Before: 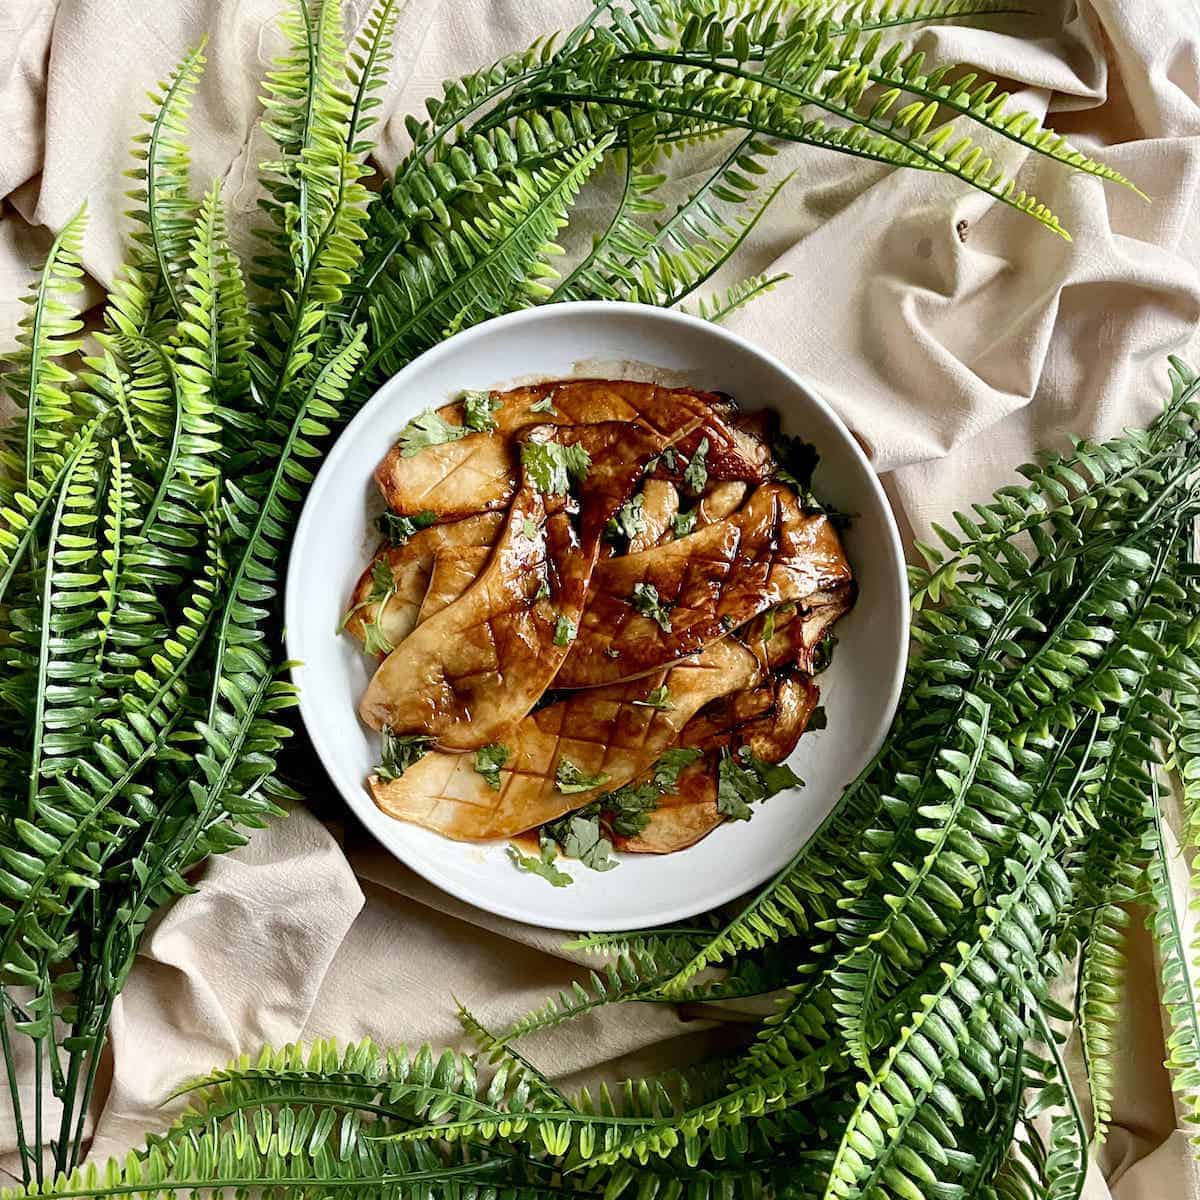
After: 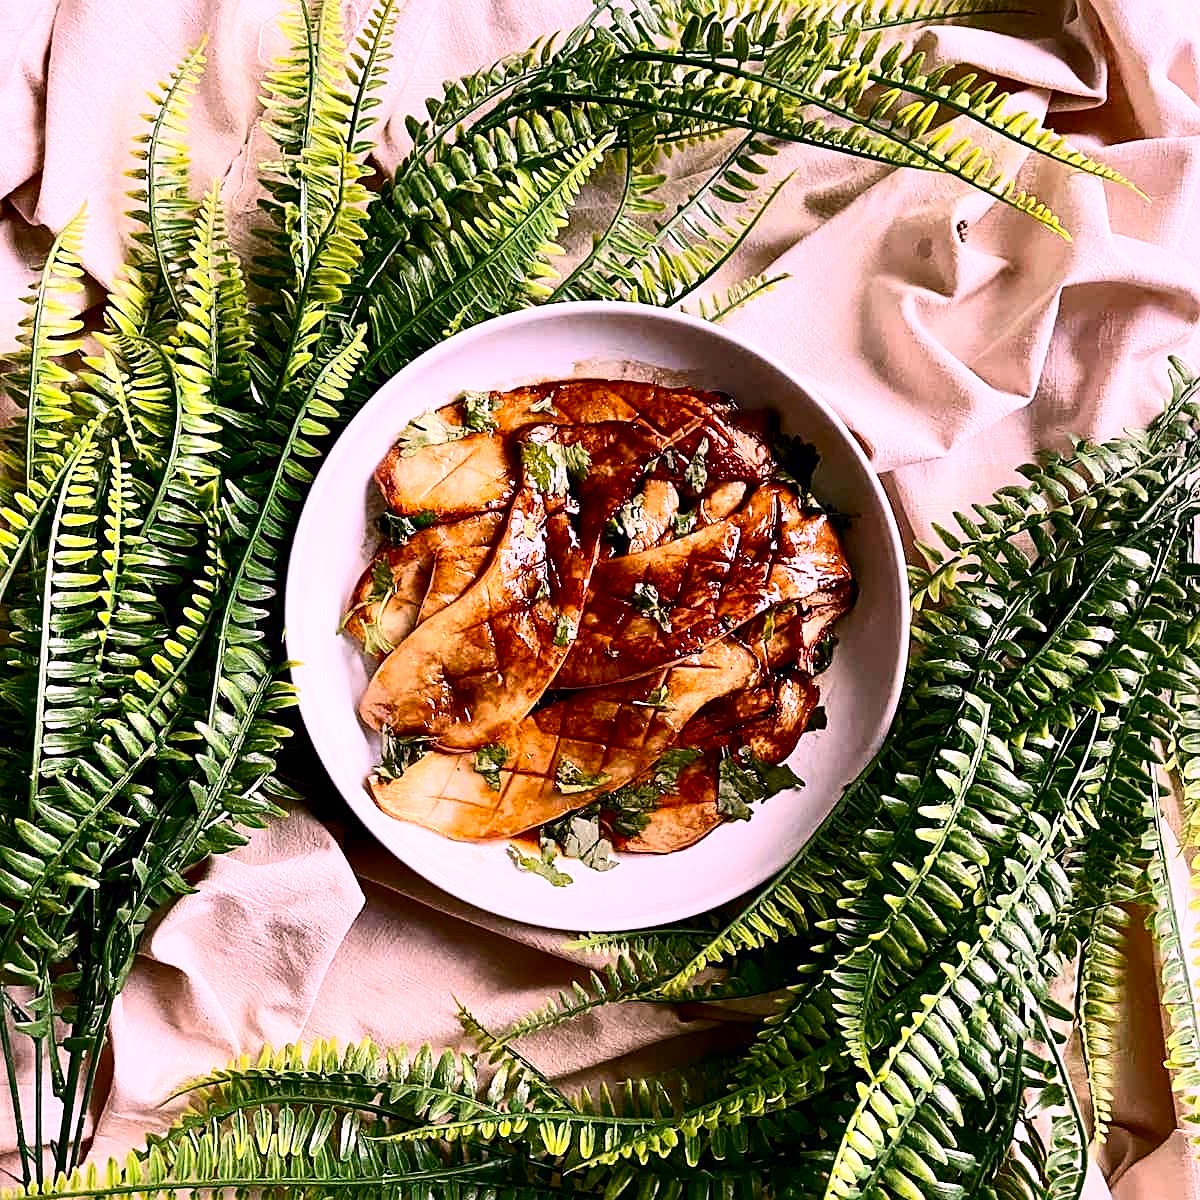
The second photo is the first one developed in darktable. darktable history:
contrast brightness saturation: contrast 0.28
white balance: red 1.188, blue 1.11
sharpen: on, module defaults
